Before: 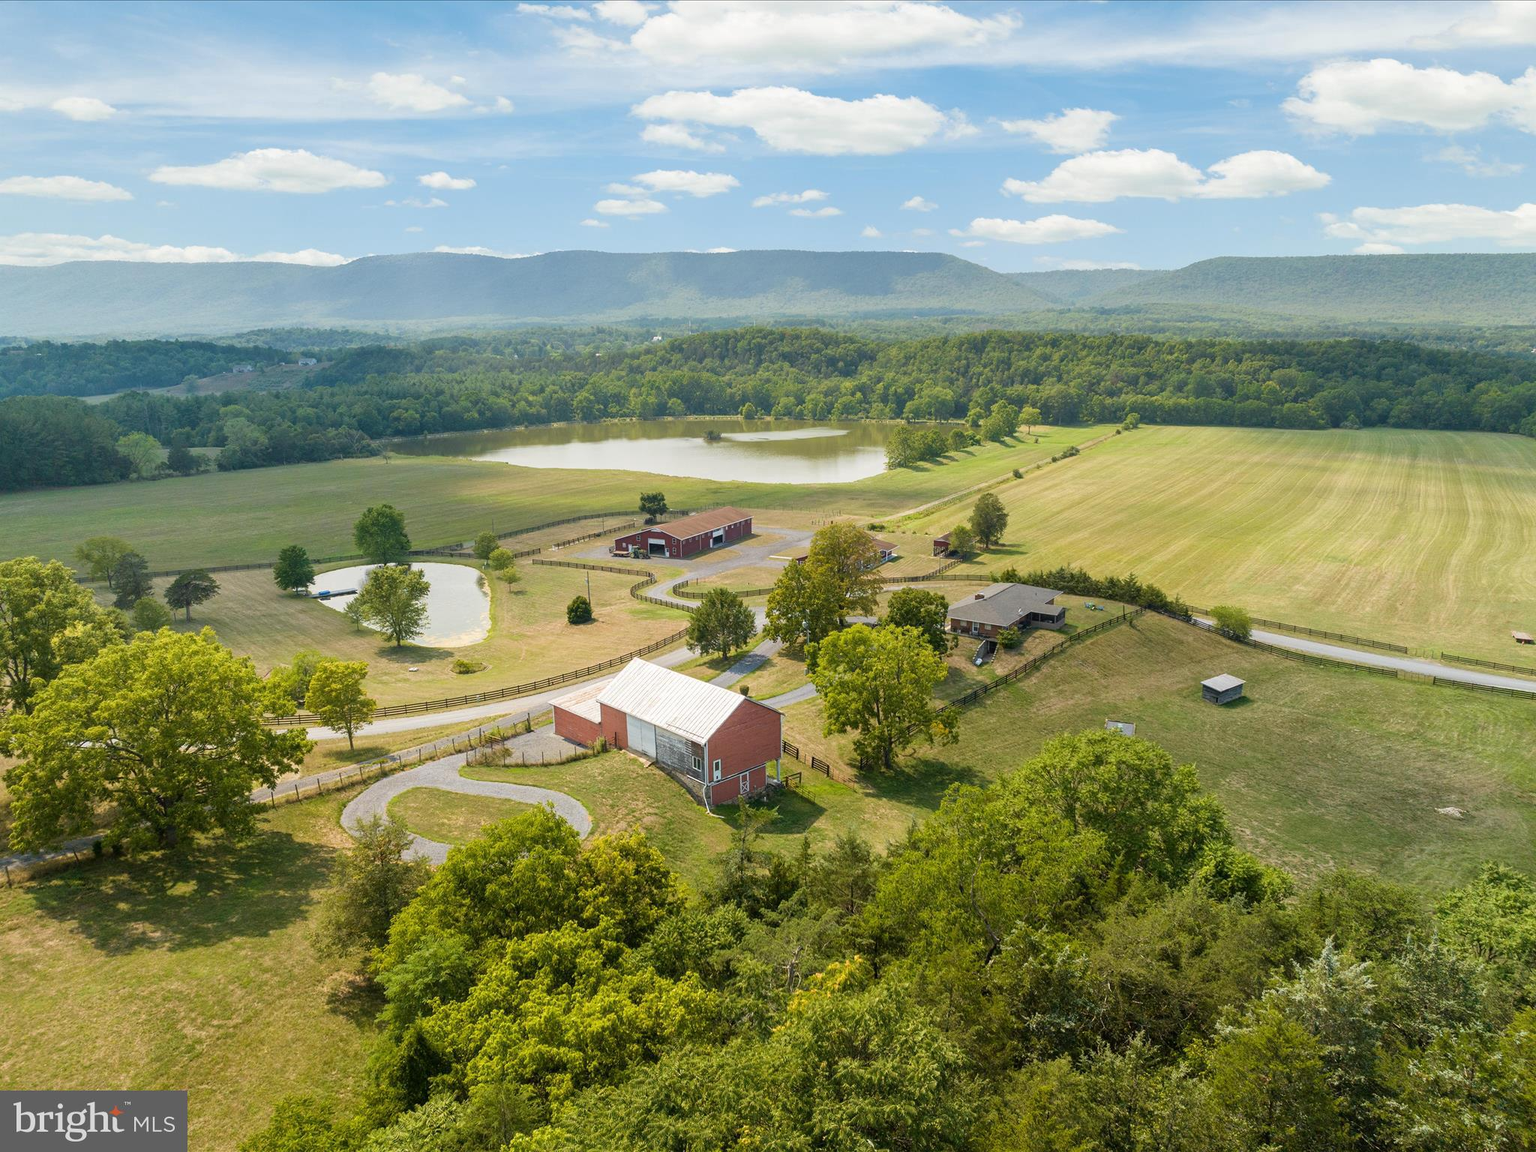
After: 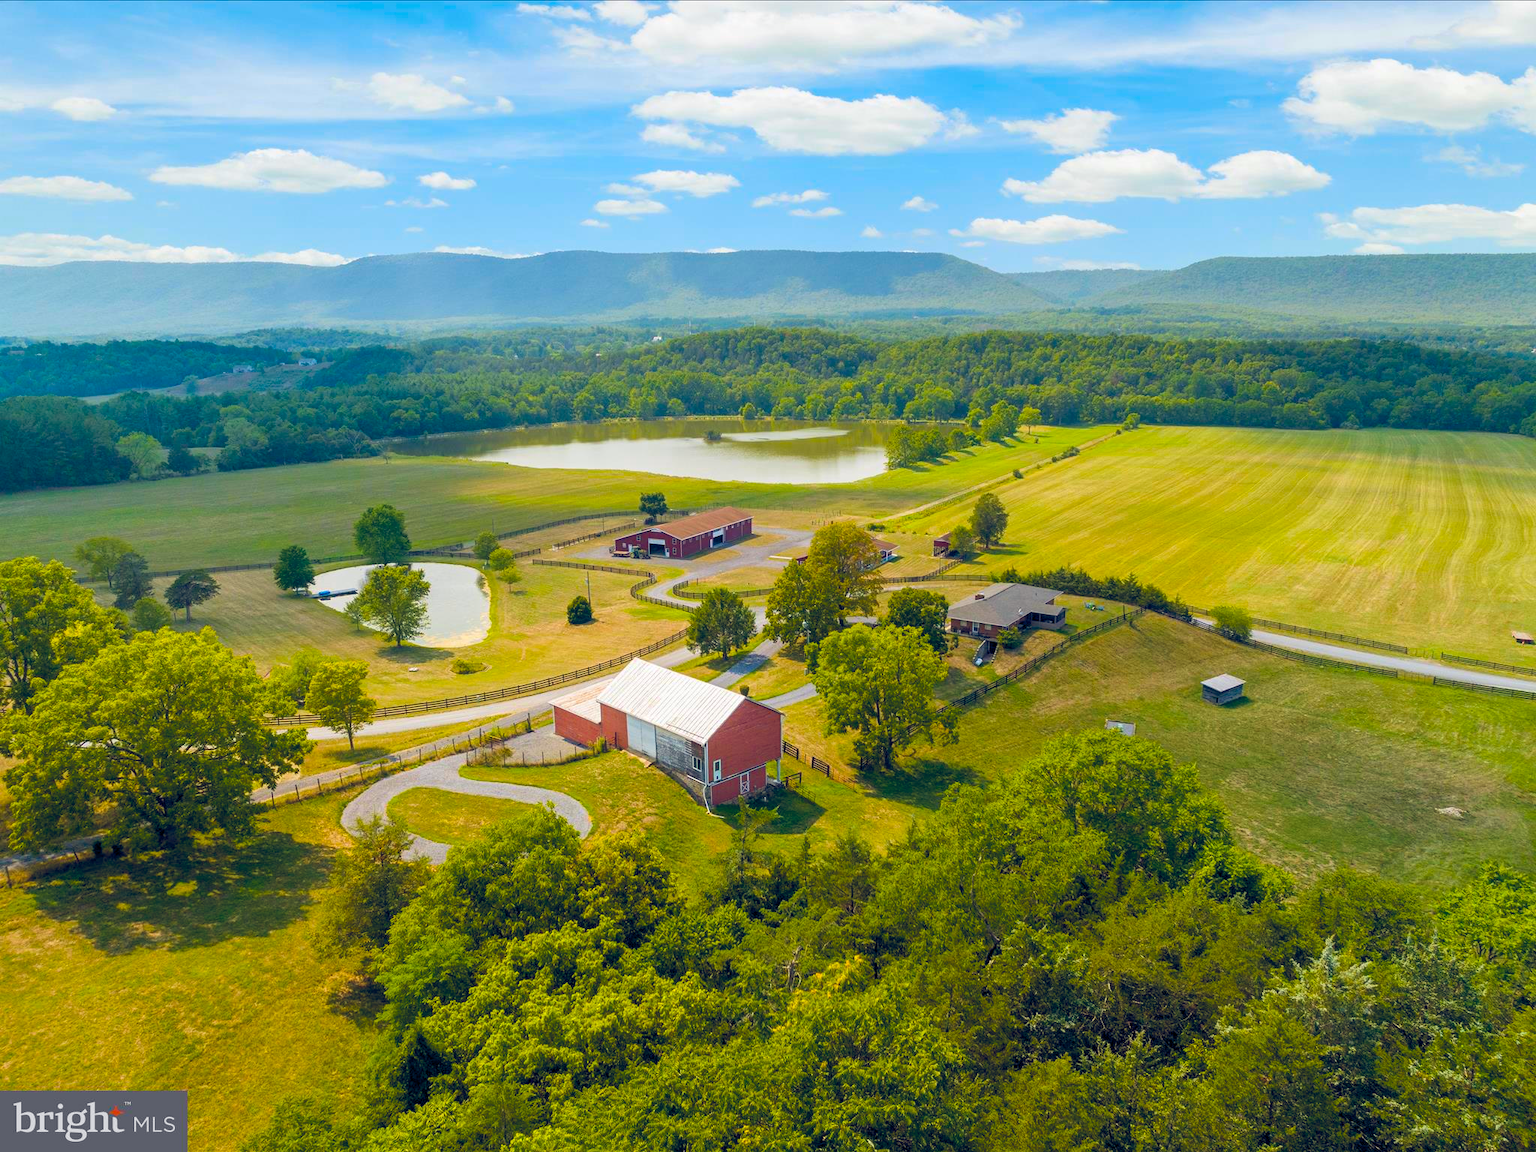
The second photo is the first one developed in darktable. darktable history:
color balance rgb: global offset › luminance -0.284%, global offset › chroma 0.308%, global offset › hue 261.9°, perceptual saturation grading › global saturation 25.348%, global vibrance 50.267%
